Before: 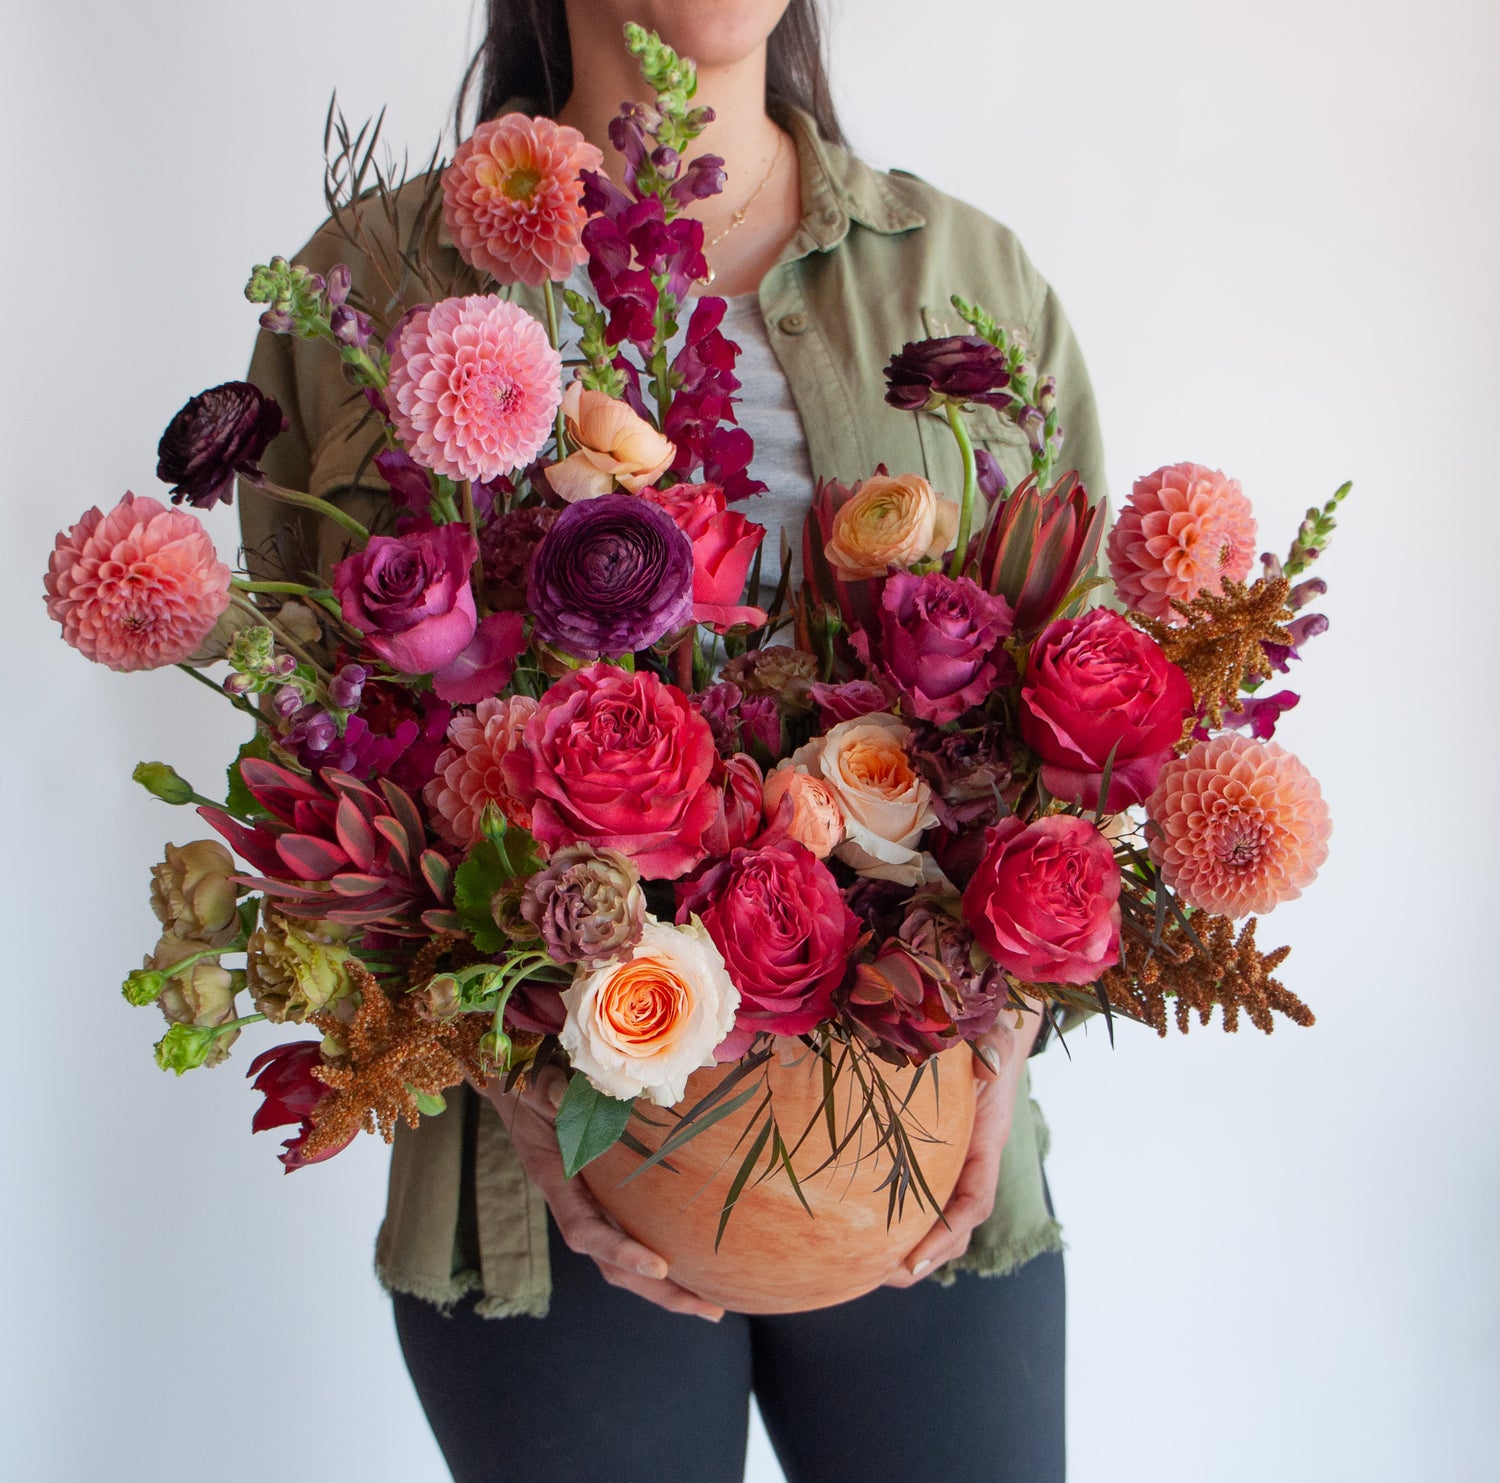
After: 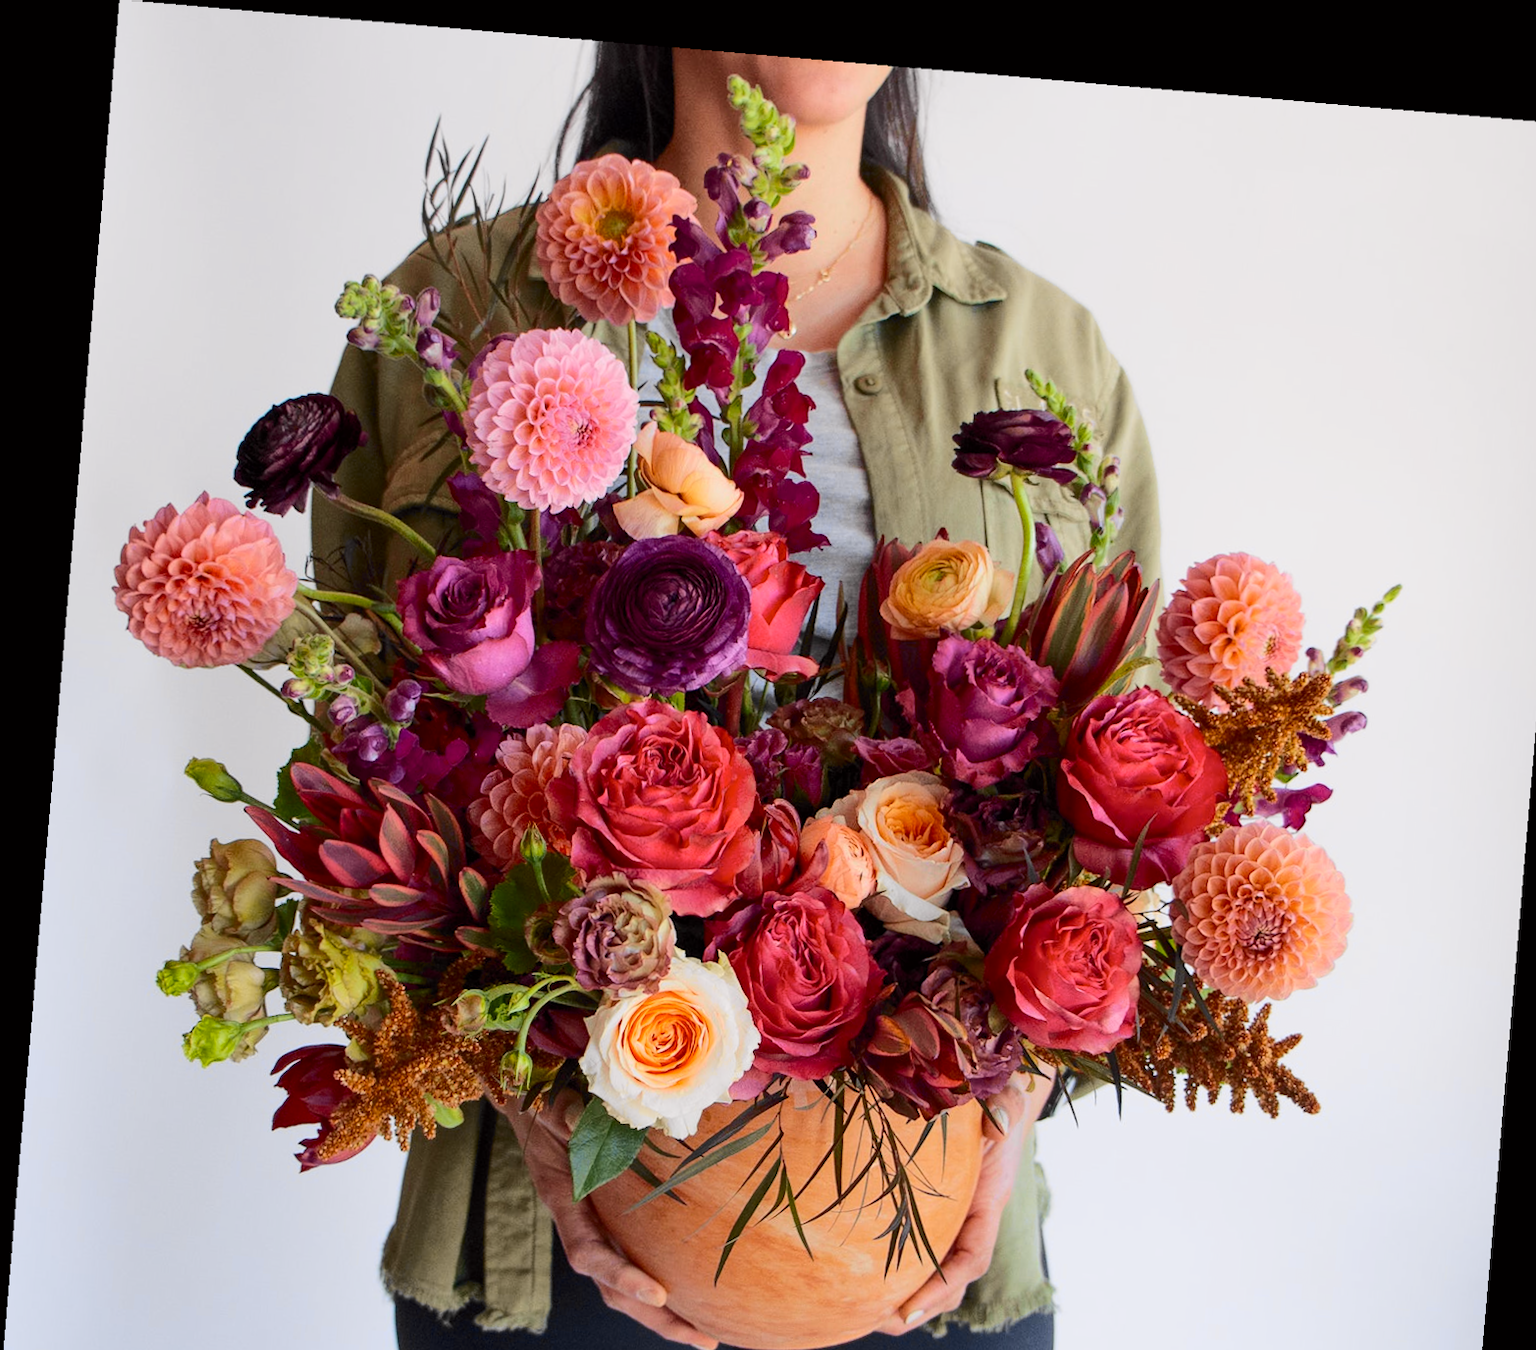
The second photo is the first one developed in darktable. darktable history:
tone curve: curves: ch0 [(0.017, 0) (0.107, 0.071) (0.295, 0.264) (0.447, 0.507) (0.54, 0.618) (0.733, 0.791) (0.879, 0.898) (1, 0.97)]; ch1 [(0, 0) (0.393, 0.415) (0.447, 0.448) (0.485, 0.497) (0.523, 0.515) (0.544, 0.55) (0.59, 0.609) (0.686, 0.686) (1, 1)]; ch2 [(0, 0) (0.369, 0.388) (0.449, 0.431) (0.499, 0.5) (0.521, 0.505) (0.53, 0.538) (0.579, 0.601) (0.669, 0.733) (1, 1)], color space Lab, independent channels, preserve colors none
crop and rotate: angle 0.2°, left 0.275%, right 3.127%, bottom 14.18%
rotate and perspective: rotation 5.12°, automatic cropping off
color balance: contrast -0.5%
rgb levels: preserve colors max RGB
